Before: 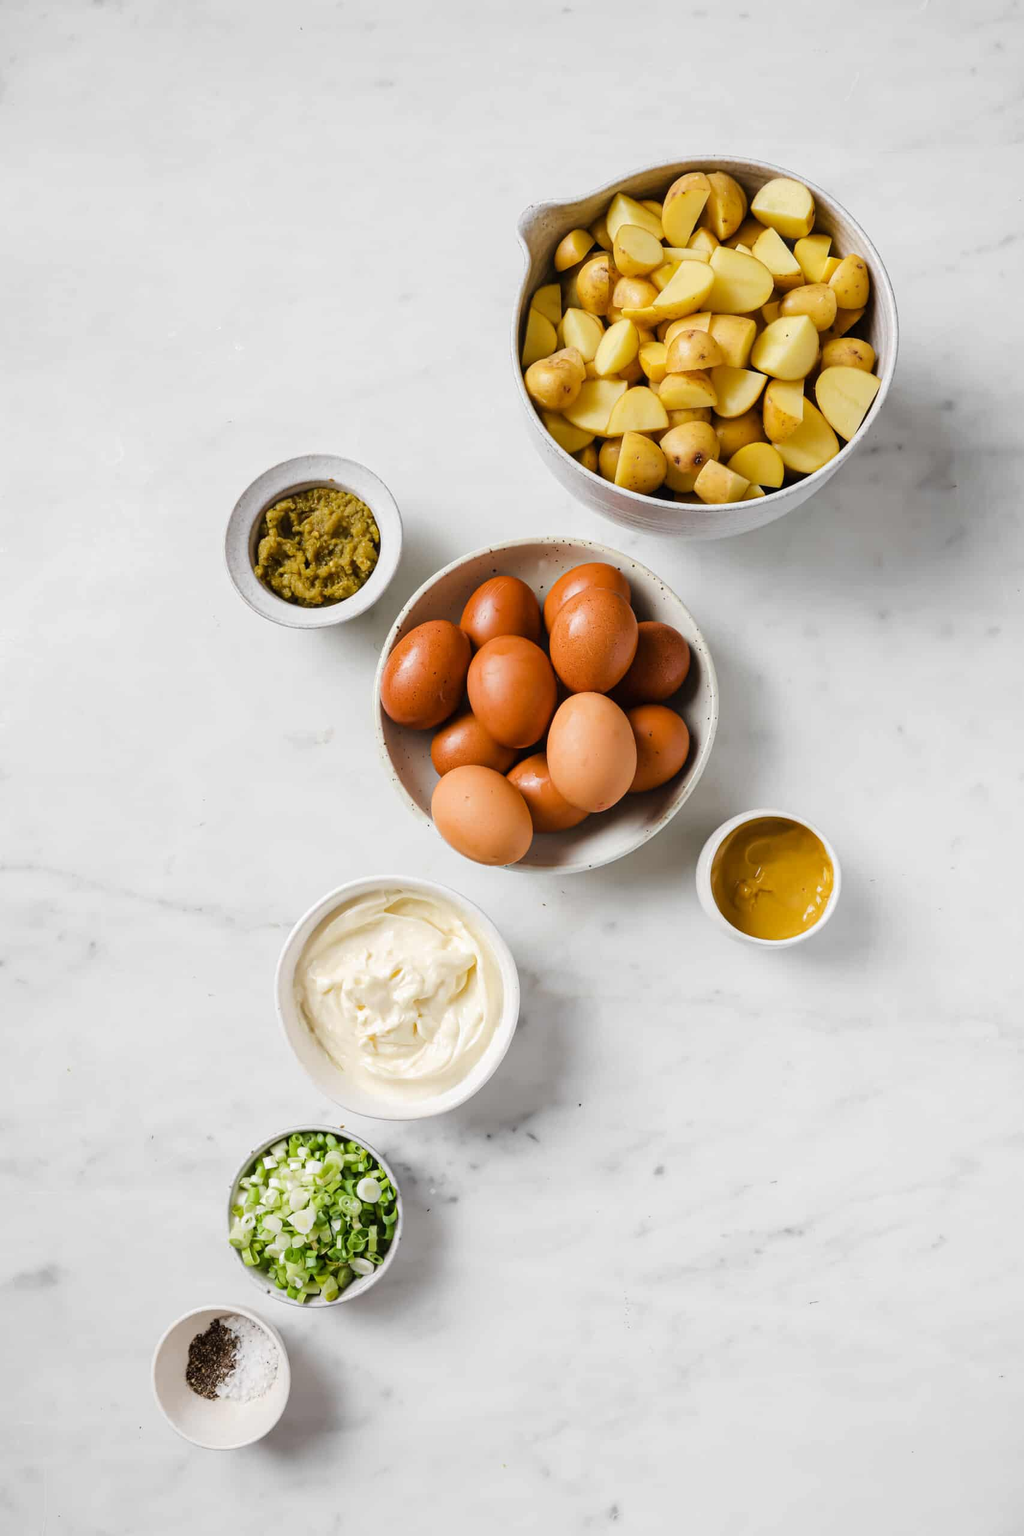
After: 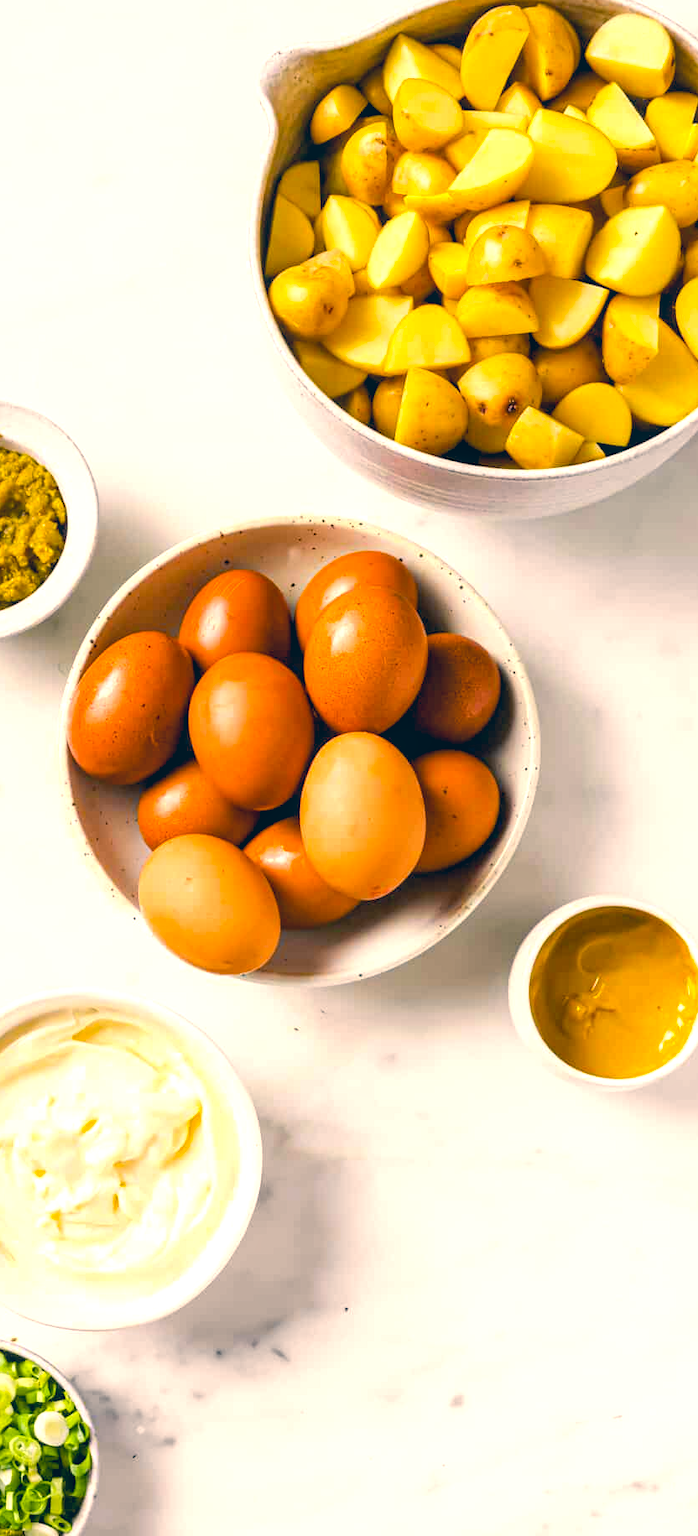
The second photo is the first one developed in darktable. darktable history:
exposure: black level correction 0, exposure 0.695 EV, compensate exposure bias true, compensate highlight preservation false
local contrast: detail 110%
color correction: highlights a* 10.36, highlights b* 14.54, shadows a* -9.64, shadows b* -14.89
crop: left 32.479%, top 11.004%, right 18.677%, bottom 17.467%
color balance rgb: global offset › luminance -0.844%, perceptual saturation grading › global saturation 30.648%, global vibrance 10.047%
